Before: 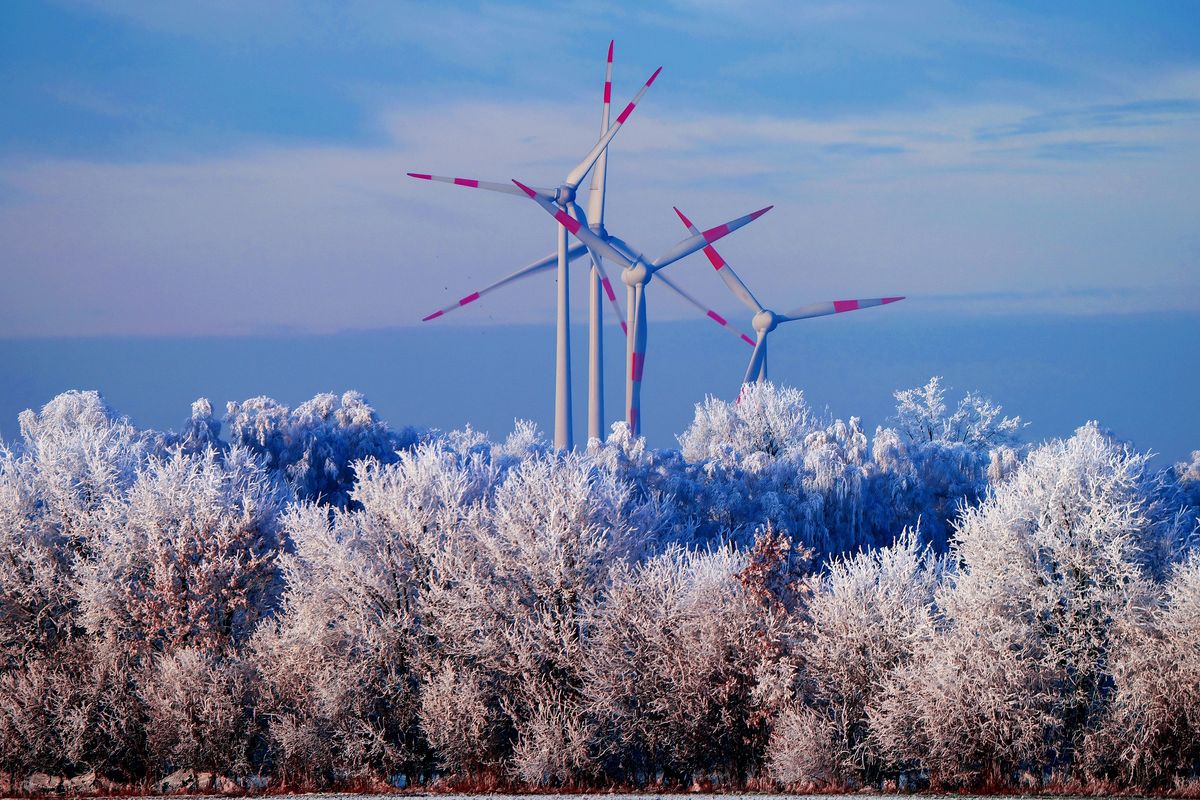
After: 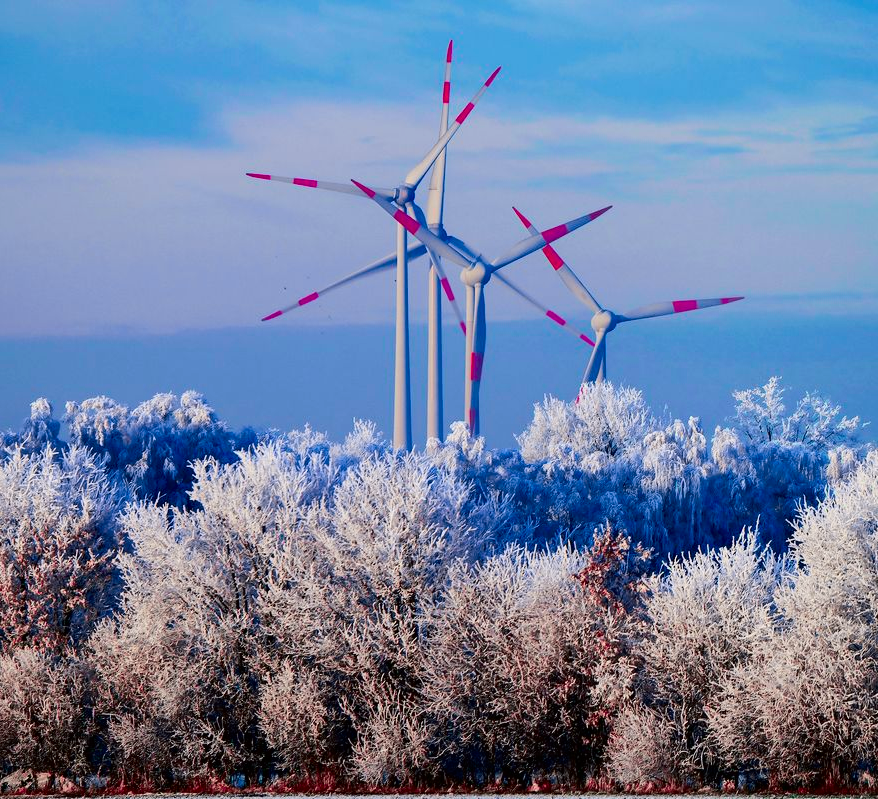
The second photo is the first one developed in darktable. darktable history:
crop: left 13.443%, right 13.31%
tone curve: curves: ch0 [(0, 0) (0.068, 0.031) (0.175, 0.132) (0.337, 0.304) (0.498, 0.511) (0.748, 0.762) (0.993, 0.954)]; ch1 [(0, 0) (0.294, 0.184) (0.359, 0.34) (0.362, 0.35) (0.43, 0.41) (0.476, 0.457) (0.499, 0.5) (0.529, 0.523) (0.677, 0.762) (1, 1)]; ch2 [(0, 0) (0.431, 0.419) (0.495, 0.502) (0.524, 0.534) (0.557, 0.56) (0.634, 0.654) (0.728, 0.722) (1, 1)], color space Lab, independent channels, preserve colors none
